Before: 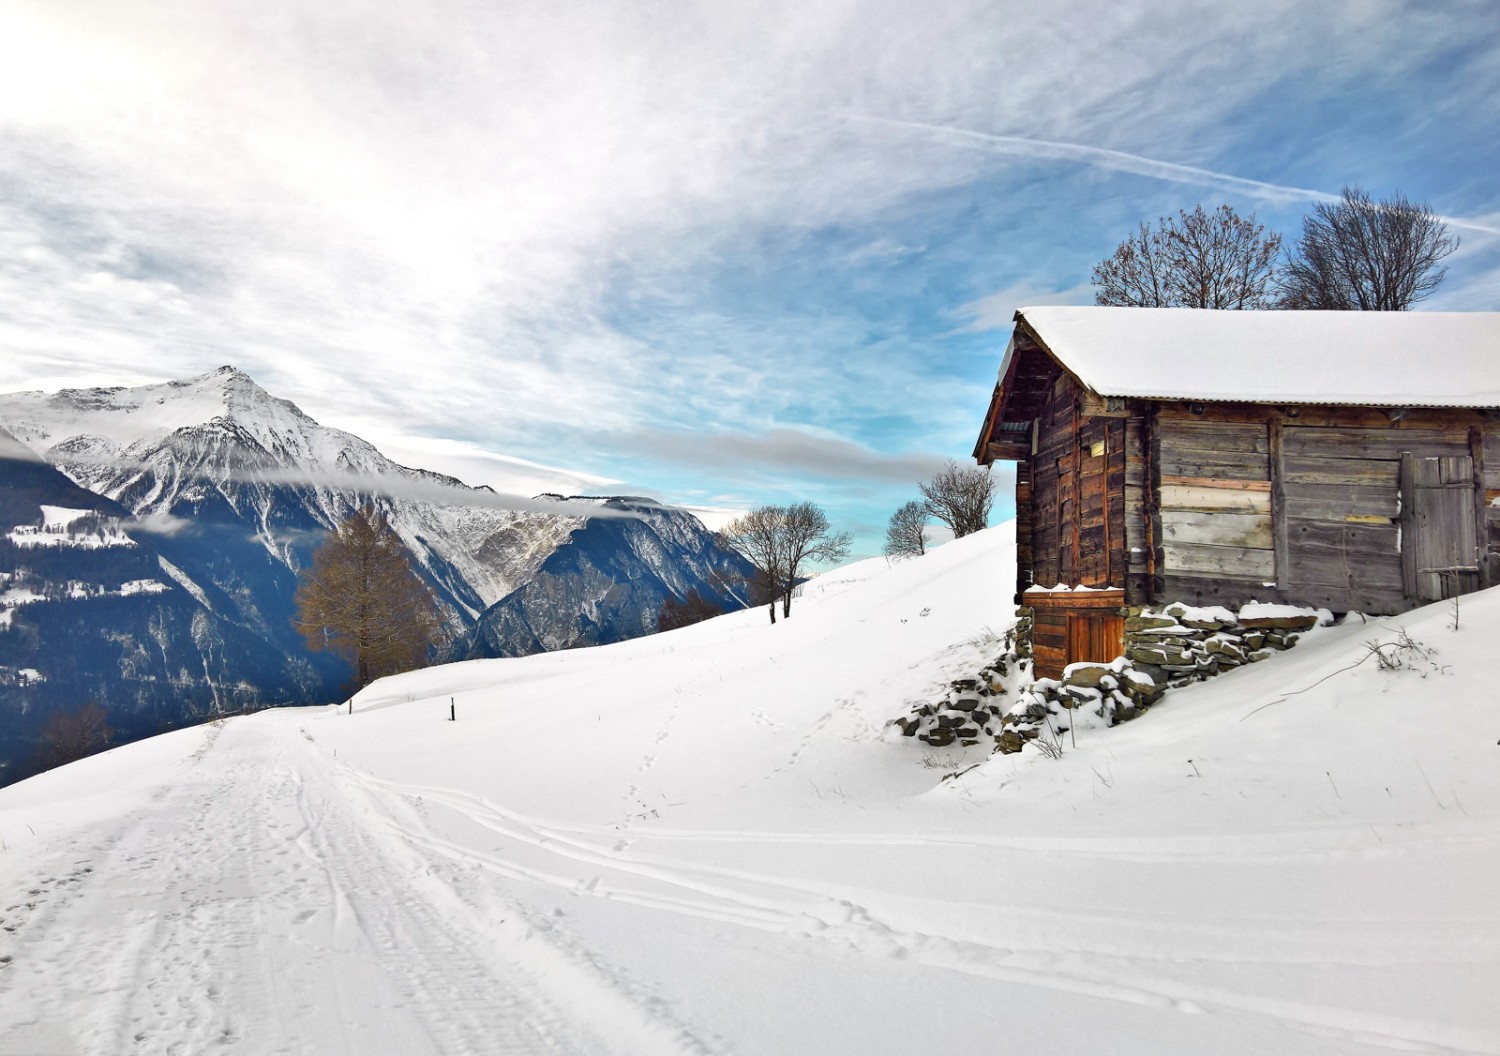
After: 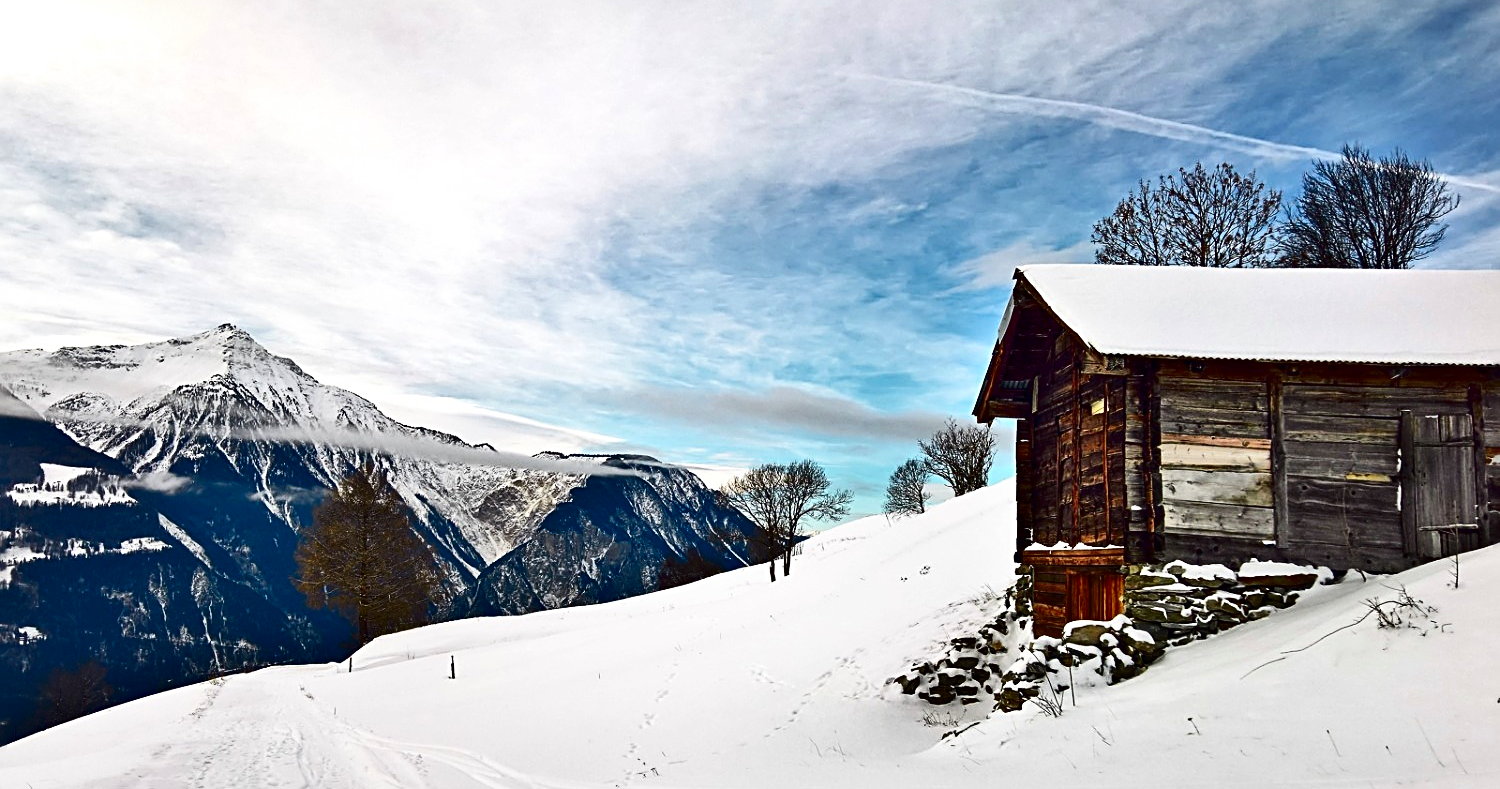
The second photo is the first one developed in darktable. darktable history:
crop: top 4.037%, bottom 21.194%
contrast brightness saturation: contrast 0.242, brightness -0.228, saturation 0.145
sharpen: radius 2.668, amount 0.674
